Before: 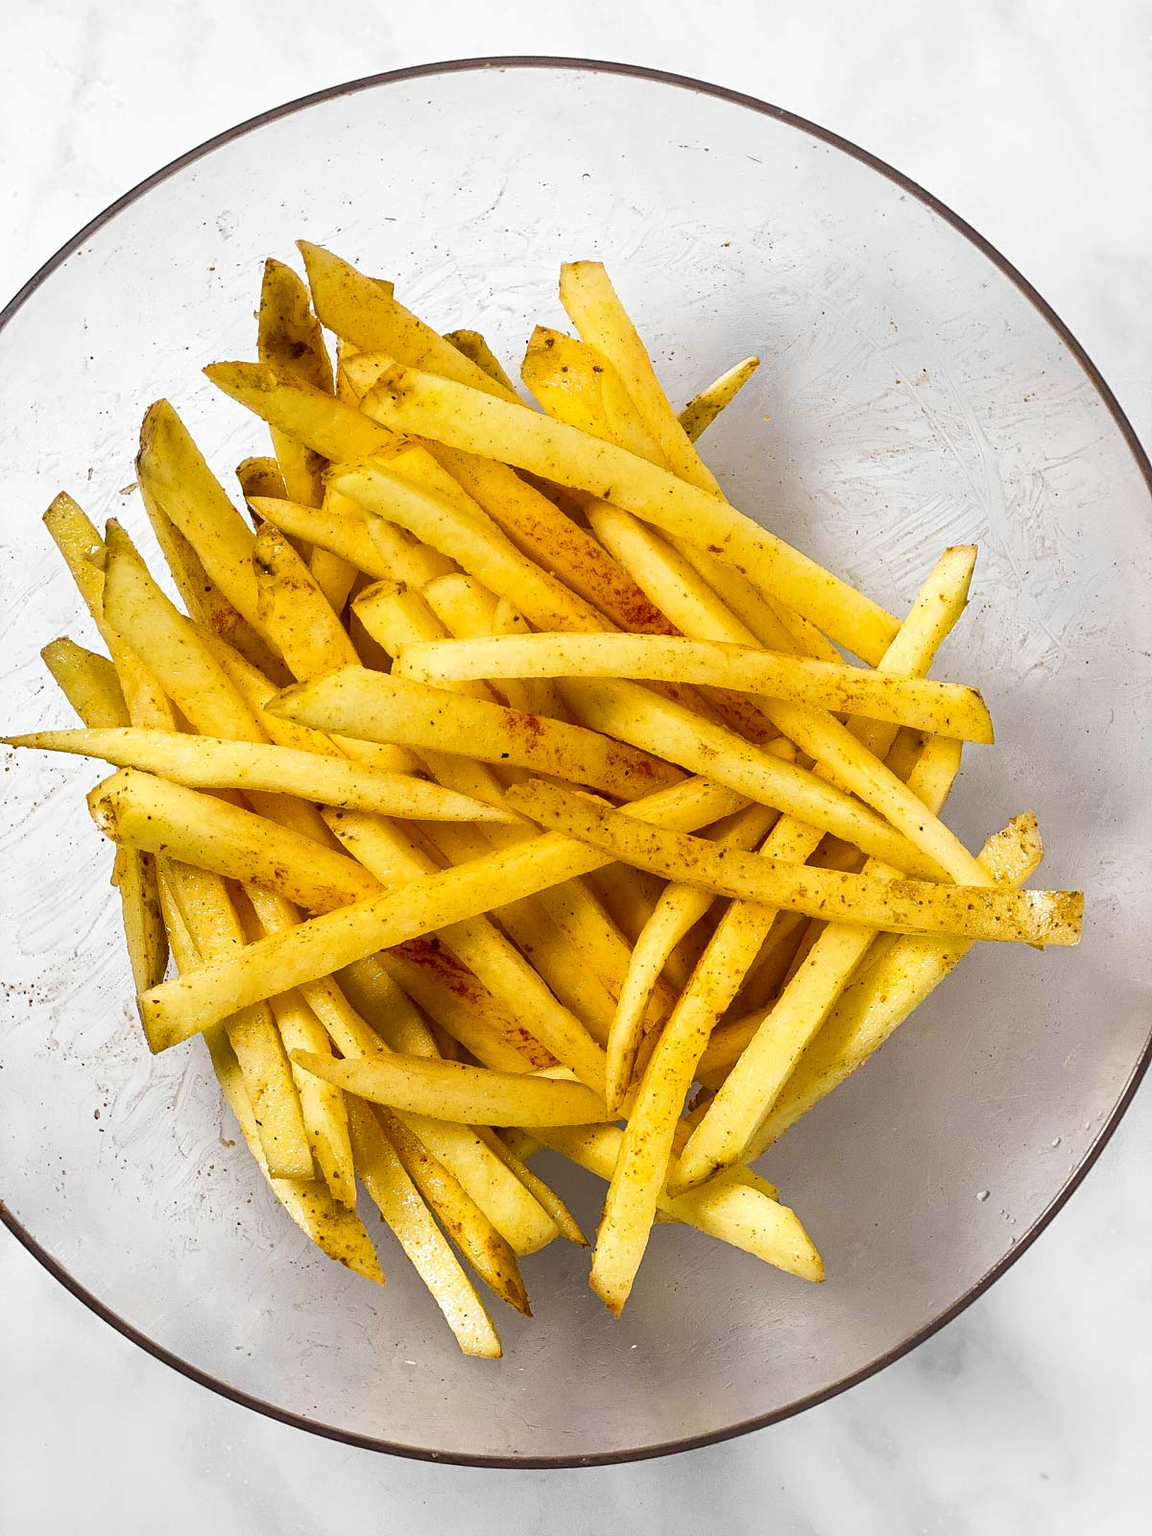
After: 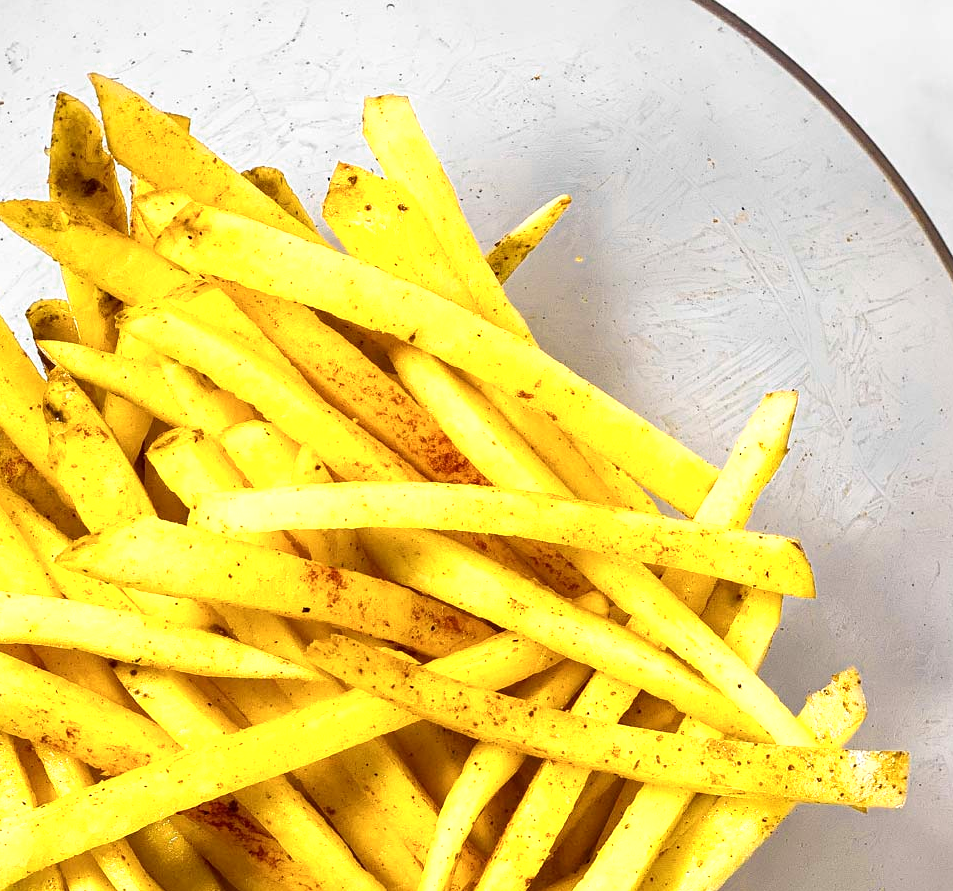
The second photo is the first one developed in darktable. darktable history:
crop: left 18.38%, top 11.092%, right 2.134%, bottom 33.217%
color zones: curves: ch0 [(0.099, 0.624) (0.257, 0.596) (0.384, 0.376) (0.529, 0.492) (0.697, 0.564) (0.768, 0.532) (0.908, 0.644)]; ch1 [(0.112, 0.564) (0.254, 0.612) (0.432, 0.676) (0.592, 0.456) (0.743, 0.684) (0.888, 0.536)]; ch2 [(0.25, 0.5) (0.469, 0.36) (0.75, 0.5)]
